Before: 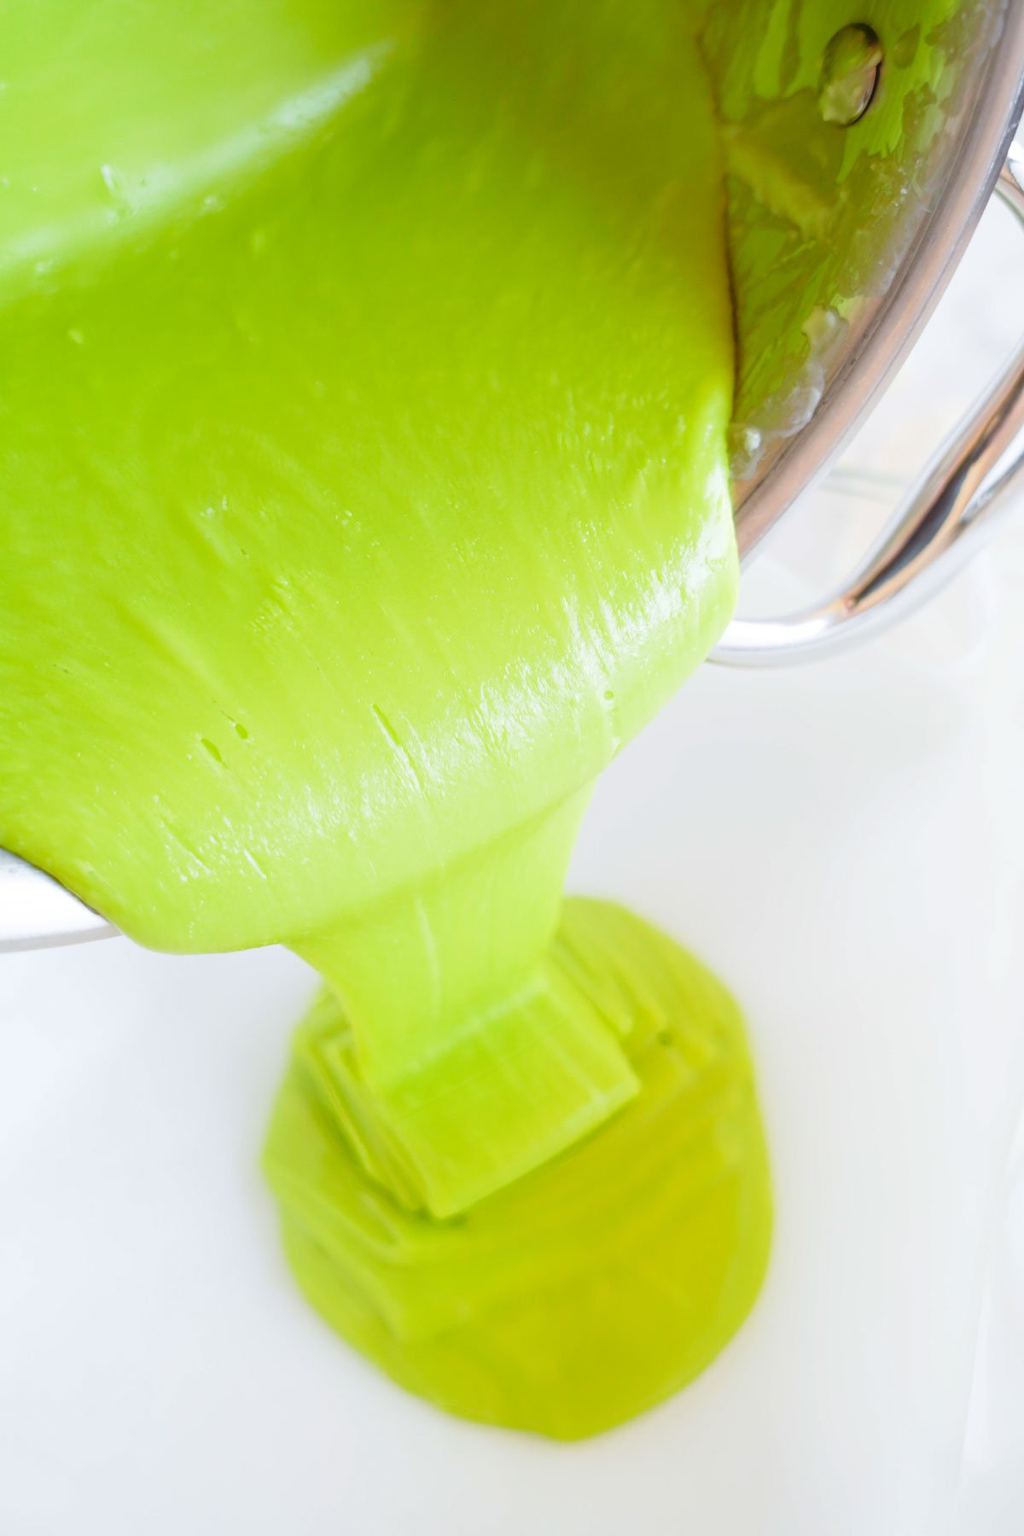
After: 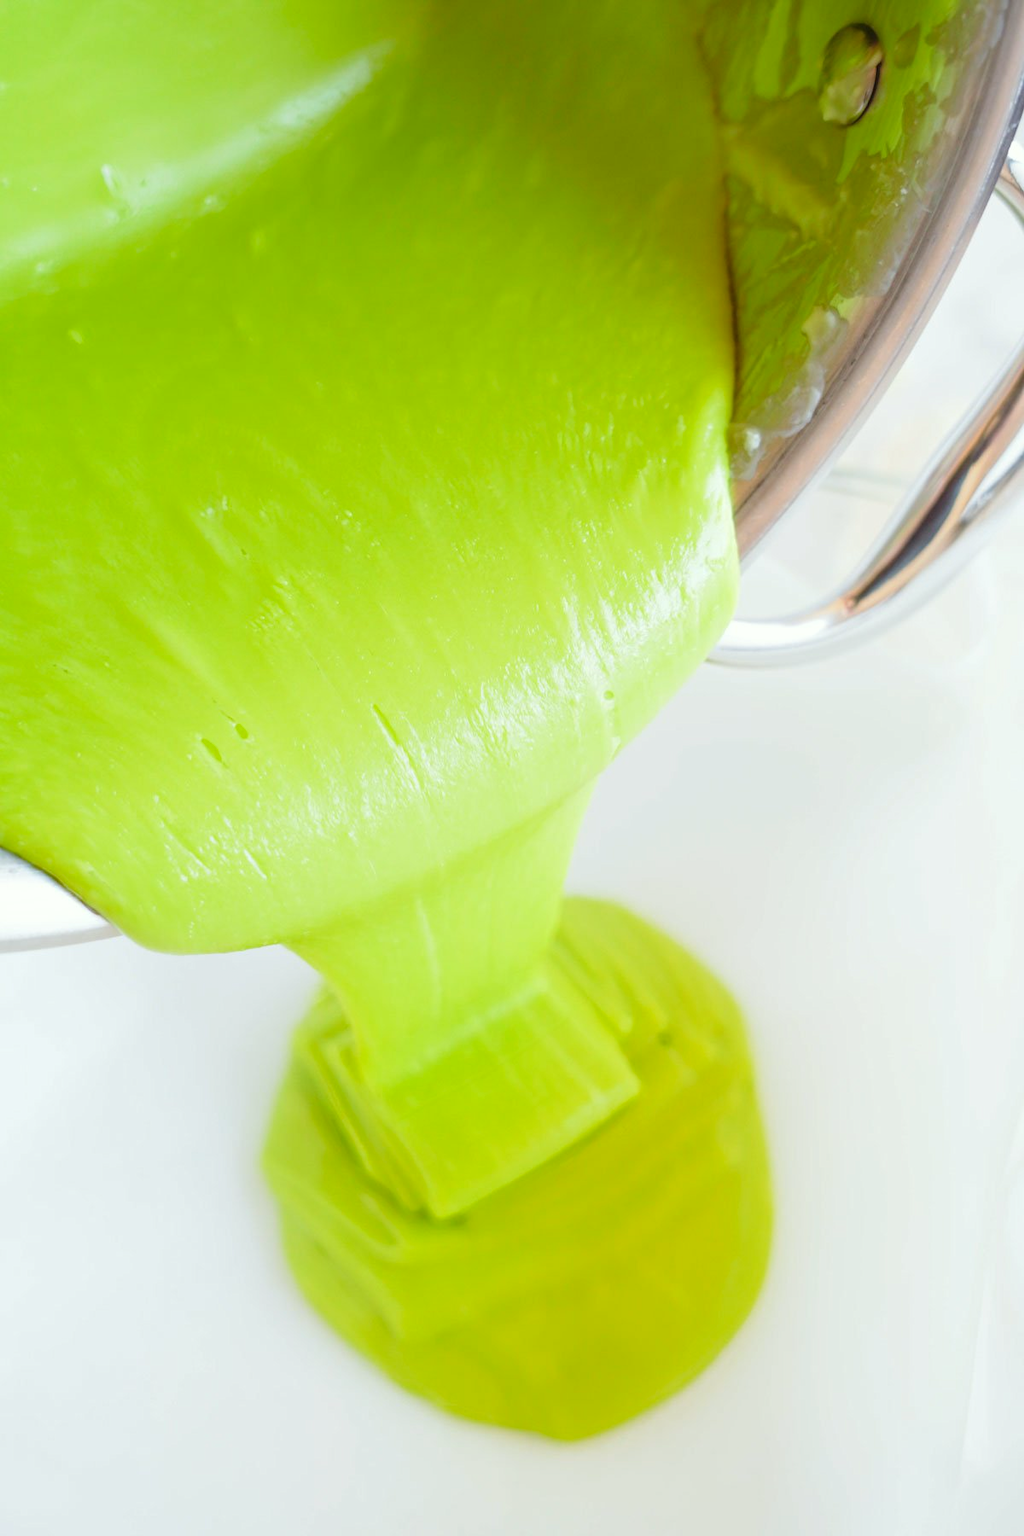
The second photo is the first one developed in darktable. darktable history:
color correction: highlights a* -2.69, highlights b* 2.33
